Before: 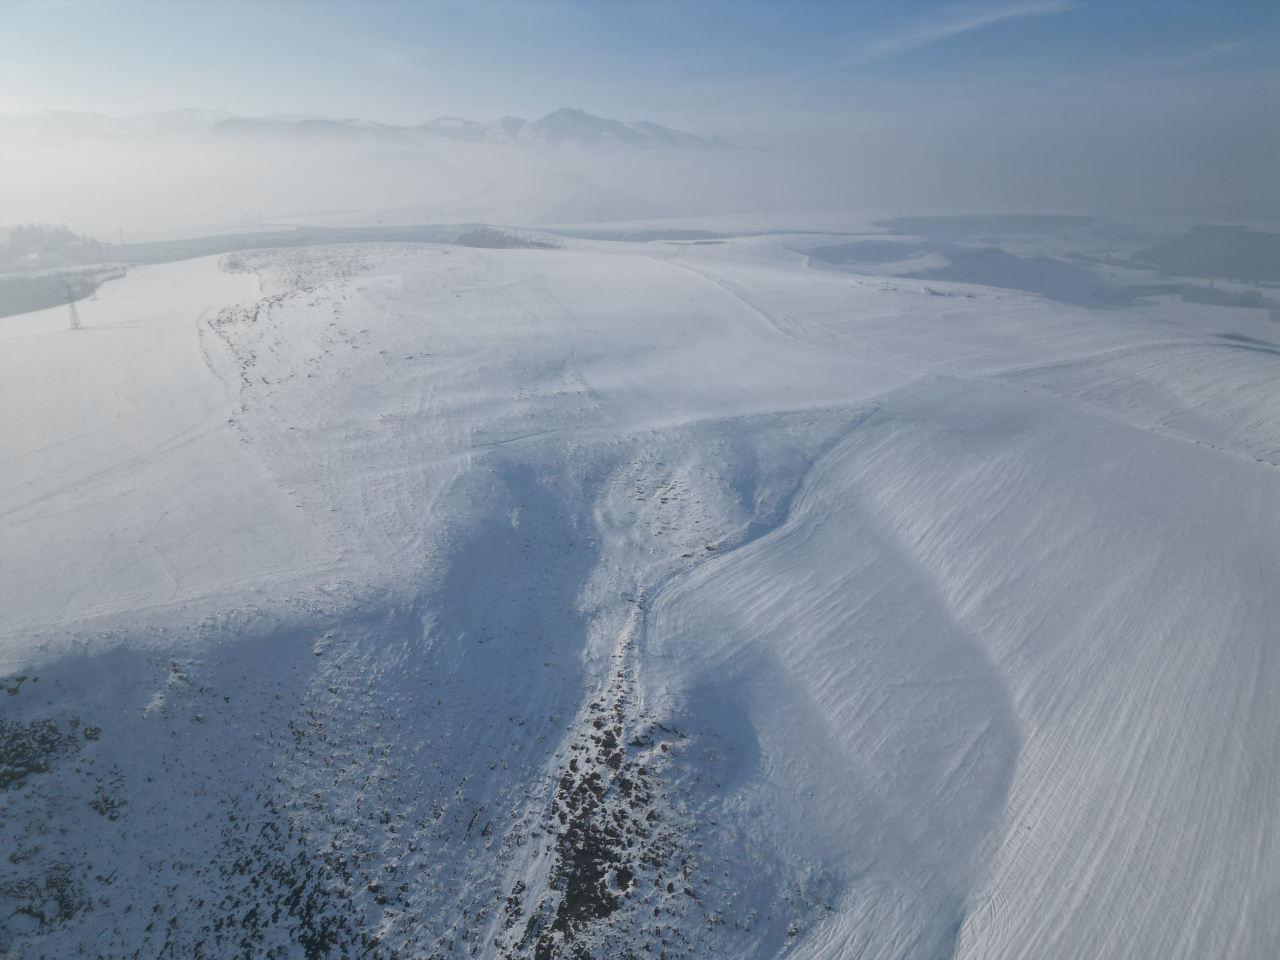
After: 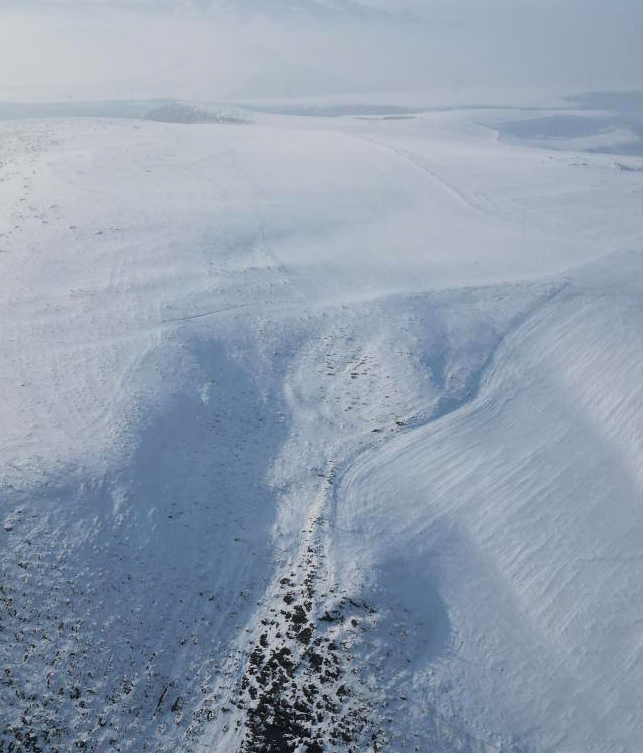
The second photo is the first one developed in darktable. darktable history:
crop and rotate: angle 0.021°, left 24.282%, top 13.087%, right 25.409%, bottom 8.413%
exposure: black level correction 0.001, compensate exposure bias true, compensate highlight preservation false
filmic rgb: black relative exposure -7.65 EV, white relative exposure 4.56 EV, hardness 3.61, contrast 0.984, color science v6 (2022)
tone equalizer: -8 EV -0.767 EV, -7 EV -0.666 EV, -6 EV -0.606 EV, -5 EV -0.367 EV, -3 EV 0.382 EV, -2 EV 0.6 EV, -1 EV 0.685 EV, +0 EV 0.745 EV, edges refinement/feathering 500, mask exposure compensation -1.57 EV, preserve details no
